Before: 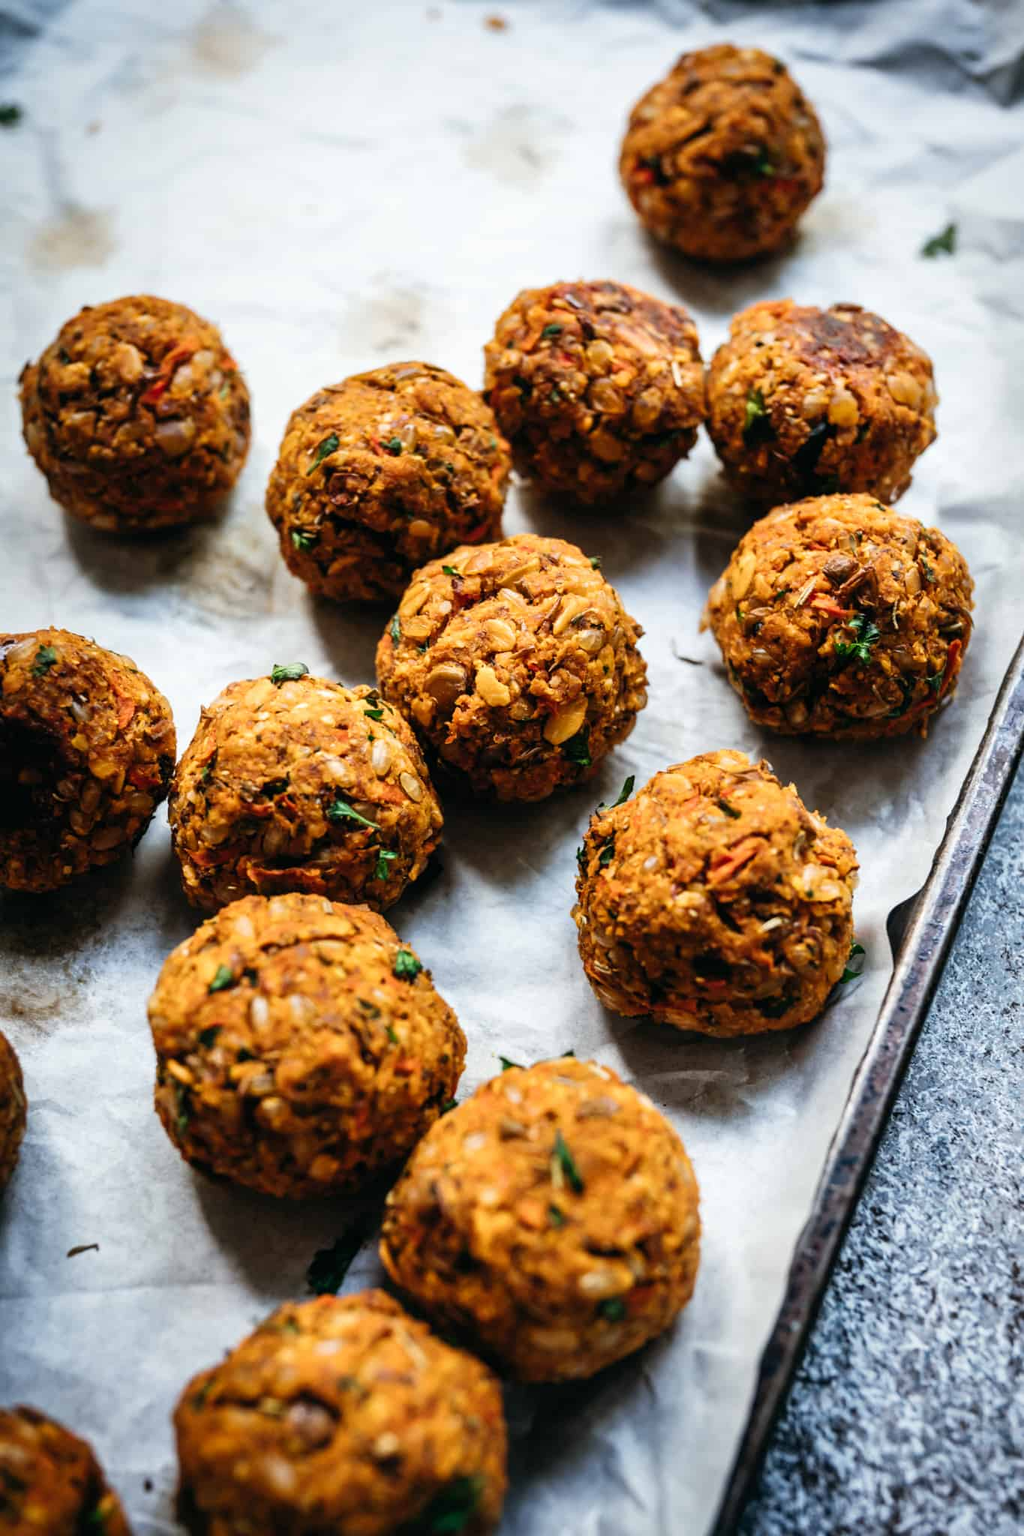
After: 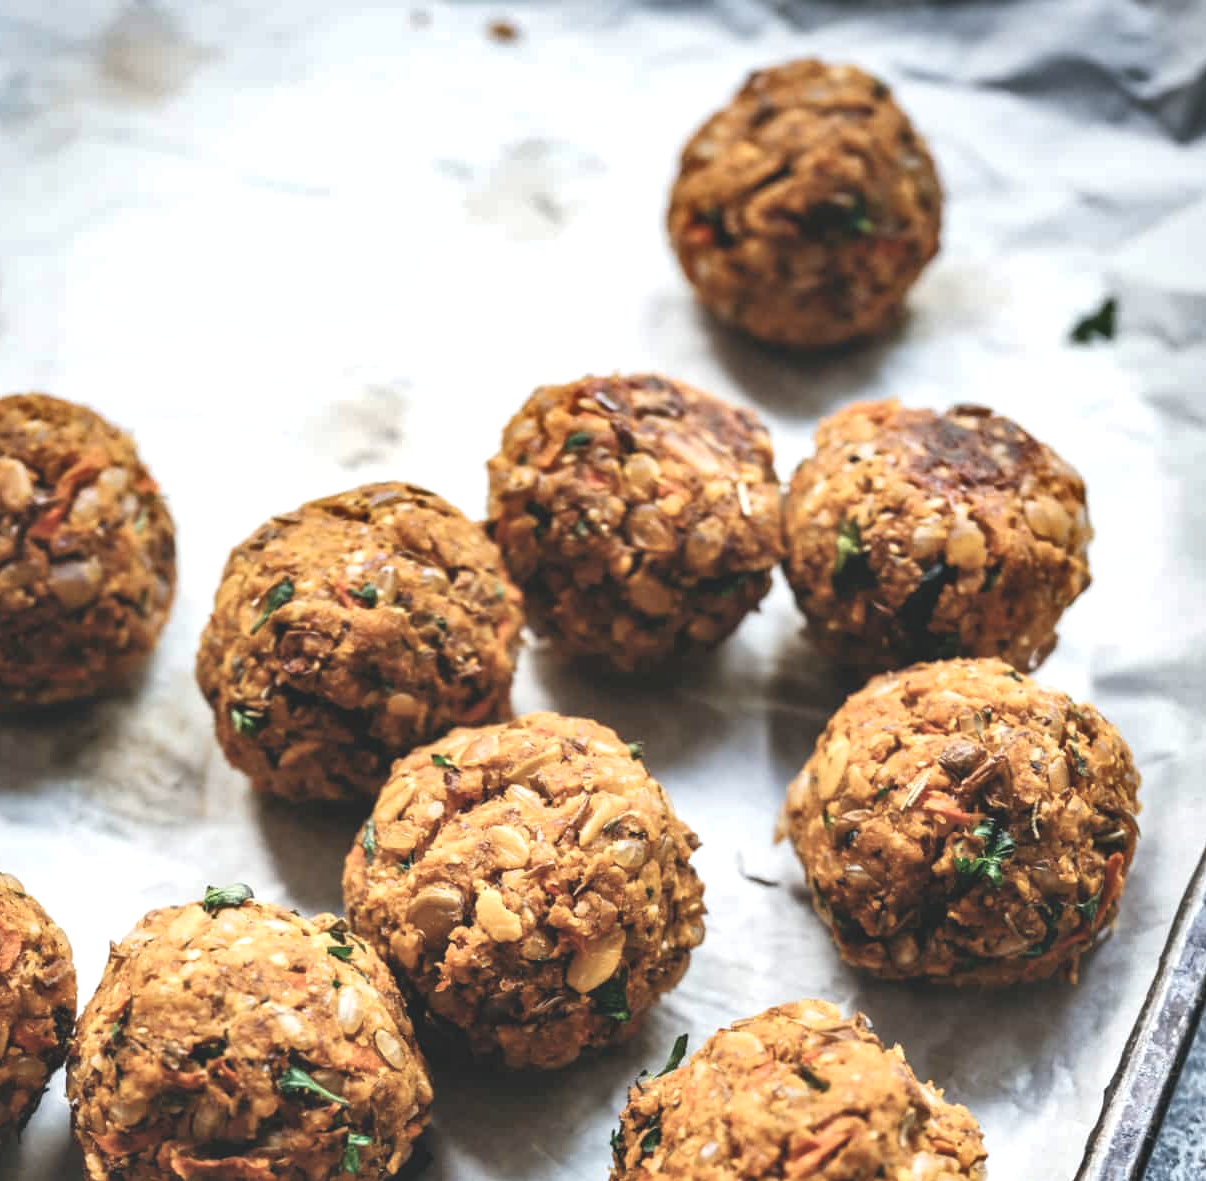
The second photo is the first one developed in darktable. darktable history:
shadows and highlights: soften with gaussian
crop and rotate: left 11.639%, bottom 42.297%
contrast brightness saturation: contrast -0.266, saturation -0.431
exposure: black level correction 0, exposure 0.898 EV, compensate highlight preservation false
